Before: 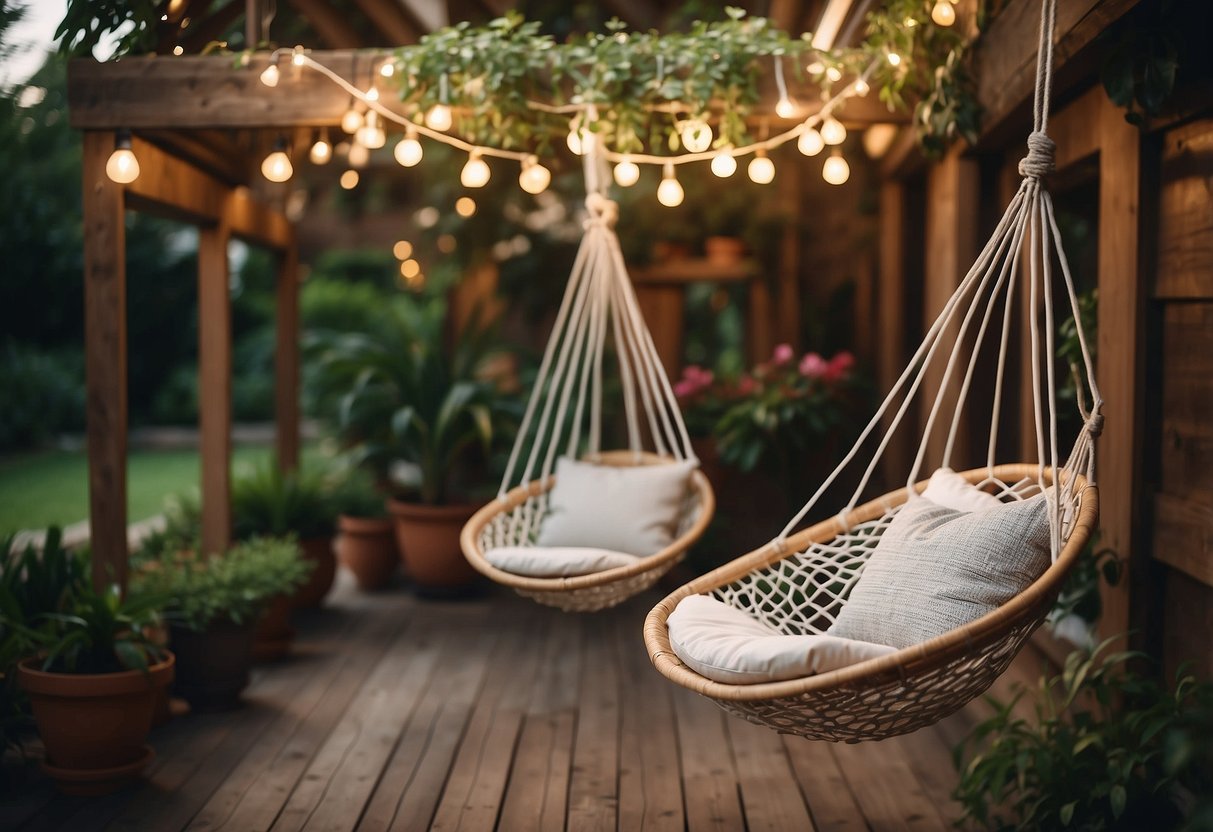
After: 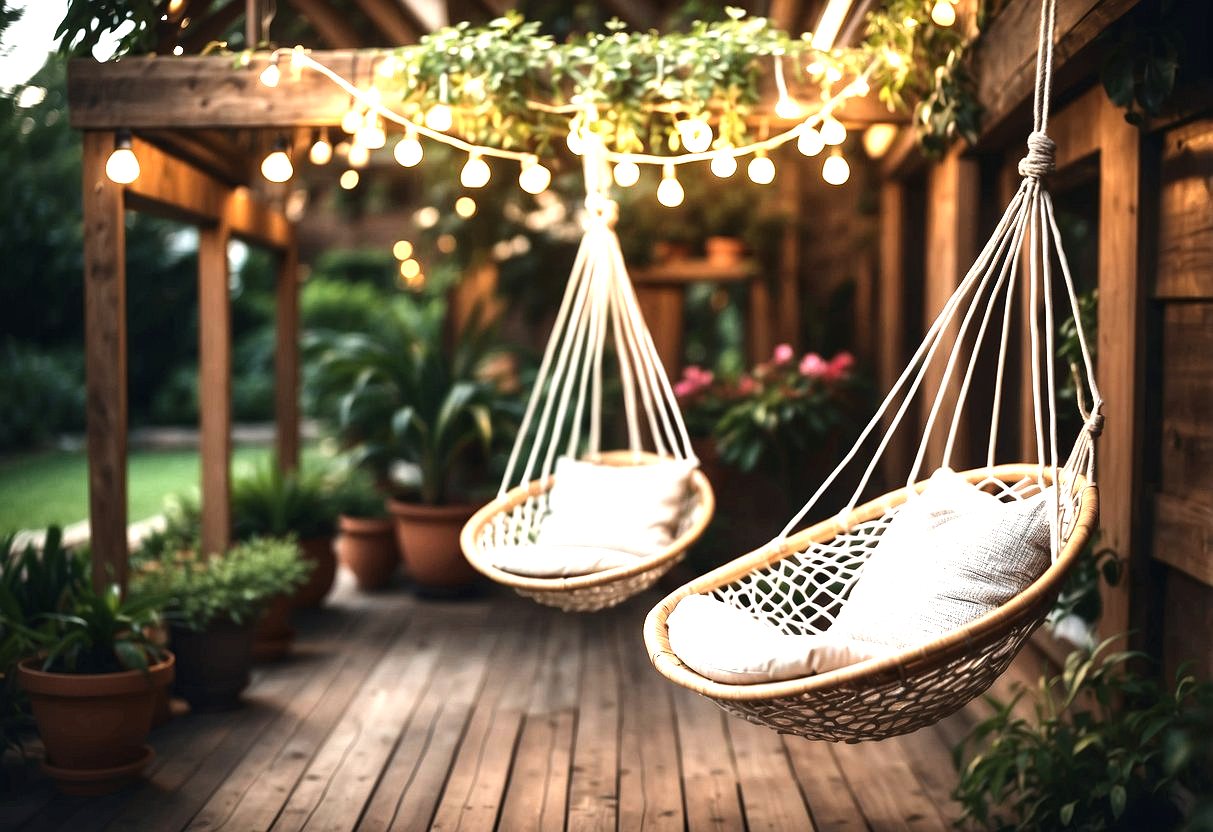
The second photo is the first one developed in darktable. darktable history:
local contrast: highlights 100%, shadows 102%, detail 120%, midtone range 0.2
tone equalizer: -8 EV -0.711 EV, -7 EV -0.708 EV, -6 EV -0.599 EV, -5 EV -0.377 EV, -3 EV 0.377 EV, -2 EV 0.6 EV, -1 EV 0.683 EV, +0 EV 0.761 EV, edges refinement/feathering 500, mask exposure compensation -1.57 EV, preserve details no
exposure: black level correction 0, exposure 1.001 EV, compensate highlight preservation false
